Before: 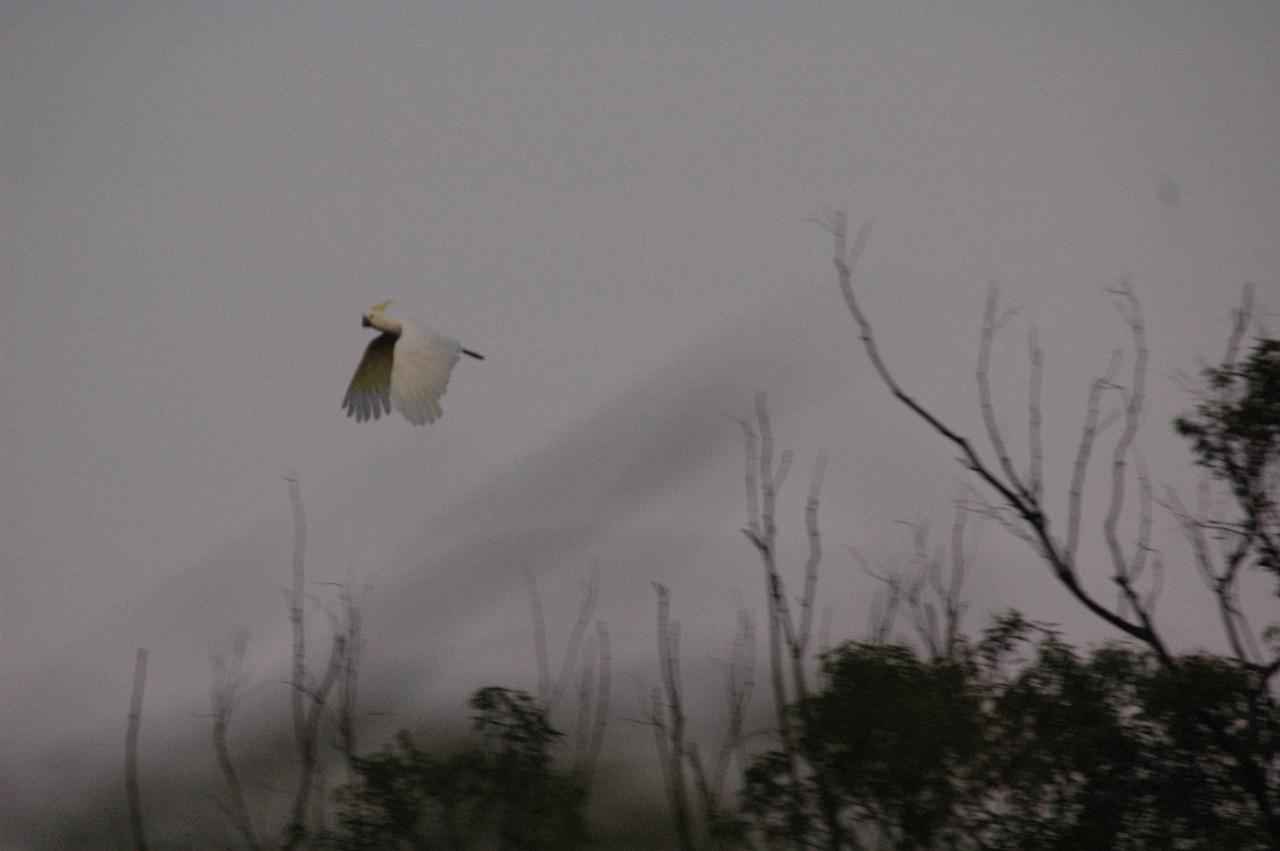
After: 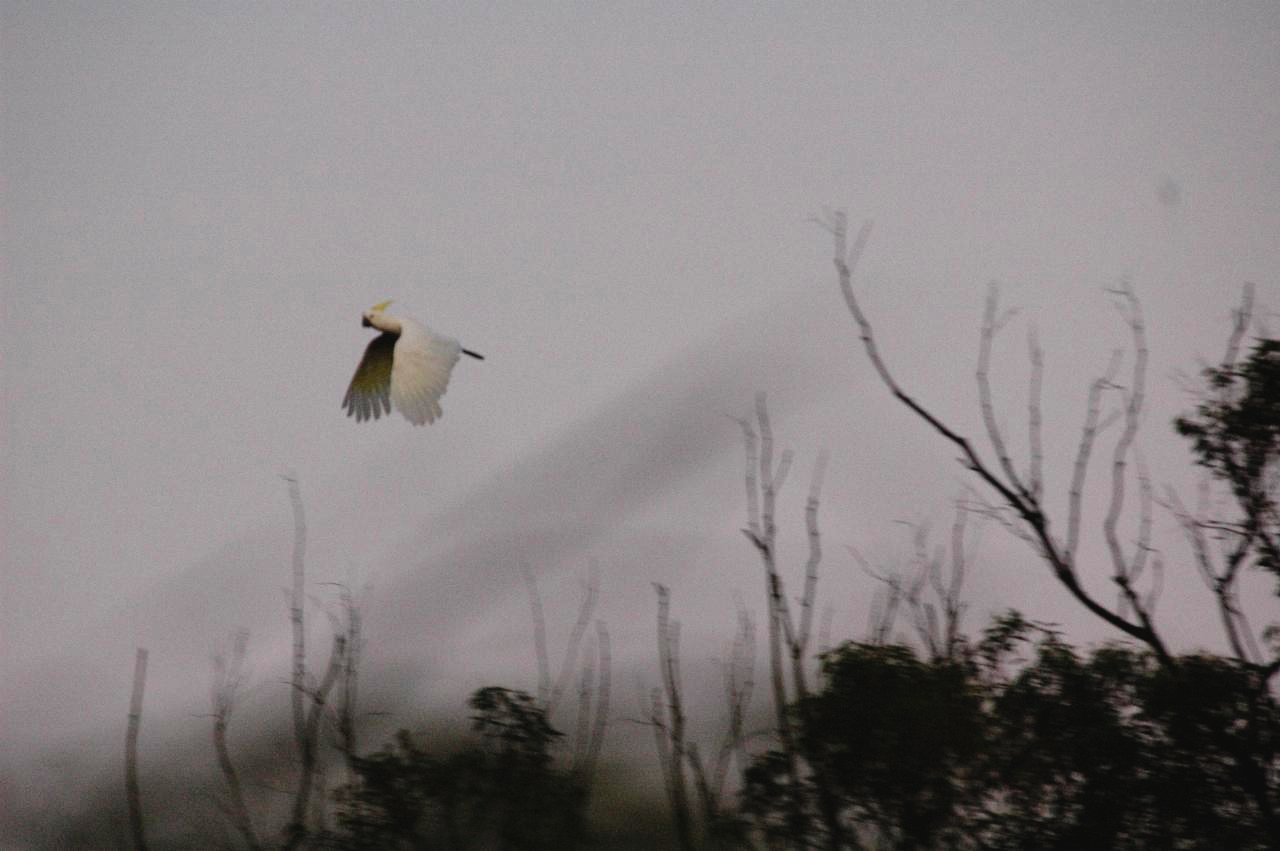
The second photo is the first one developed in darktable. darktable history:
tone curve: curves: ch0 [(0.003, 0.032) (0.037, 0.037) (0.149, 0.117) (0.297, 0.318) (0.41, 0.48) (0.541, 0.649) (0.722, 0.857) (0.875, 0.946) (1, 0.98)]; ch1 [(0, 0) (0.305, 0.325) (0.453, 0.437) (0.482, 0.474) (0.501, 0.498) (0.506, 0.503) (0.559, 0.576) (0.6, 0.635) (0.656, 0.707) (1, 1)]; ch2 [(0, 0) (0.323, 0.277) (0.408, 0.399) (0.45, 0.48) (0.499, 0.502) (0.515, 0.532) (0.573, 0.602) (0.653, 0.675) (0.75, 0.756) (1, 1)], preserve colors none
